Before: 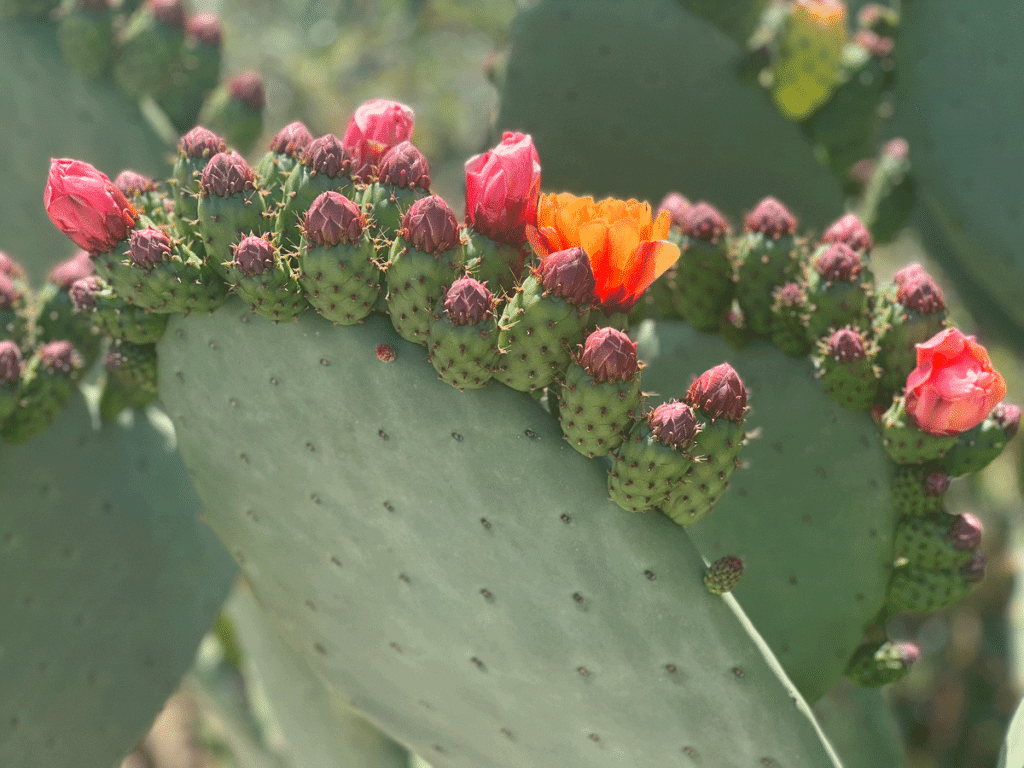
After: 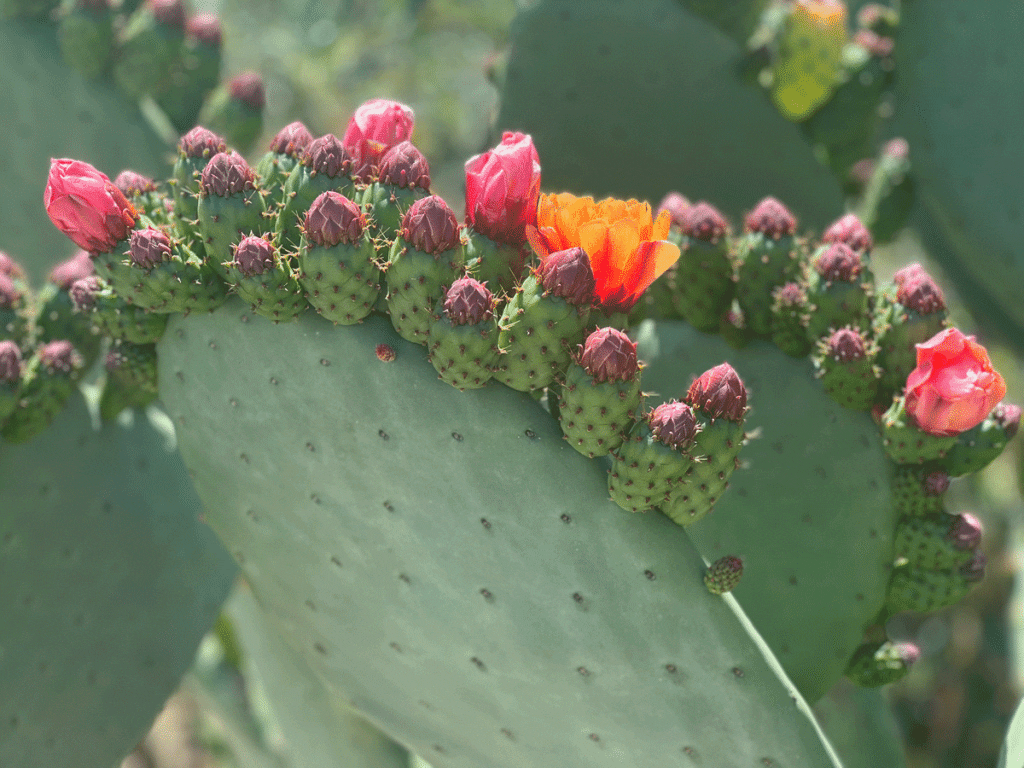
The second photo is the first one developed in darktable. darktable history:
color calibration: output R [1.003, 0.027, -0.041, 0], output G [-0.018, 1.043, -0.038, 0], output B [0.071, -0.086, 1.017, 0], illuminant as shot in camera, x 0.359, y 0.362, temperature 4570.54 K
tone curve: color space Lab, linked channels, preserve colors none
